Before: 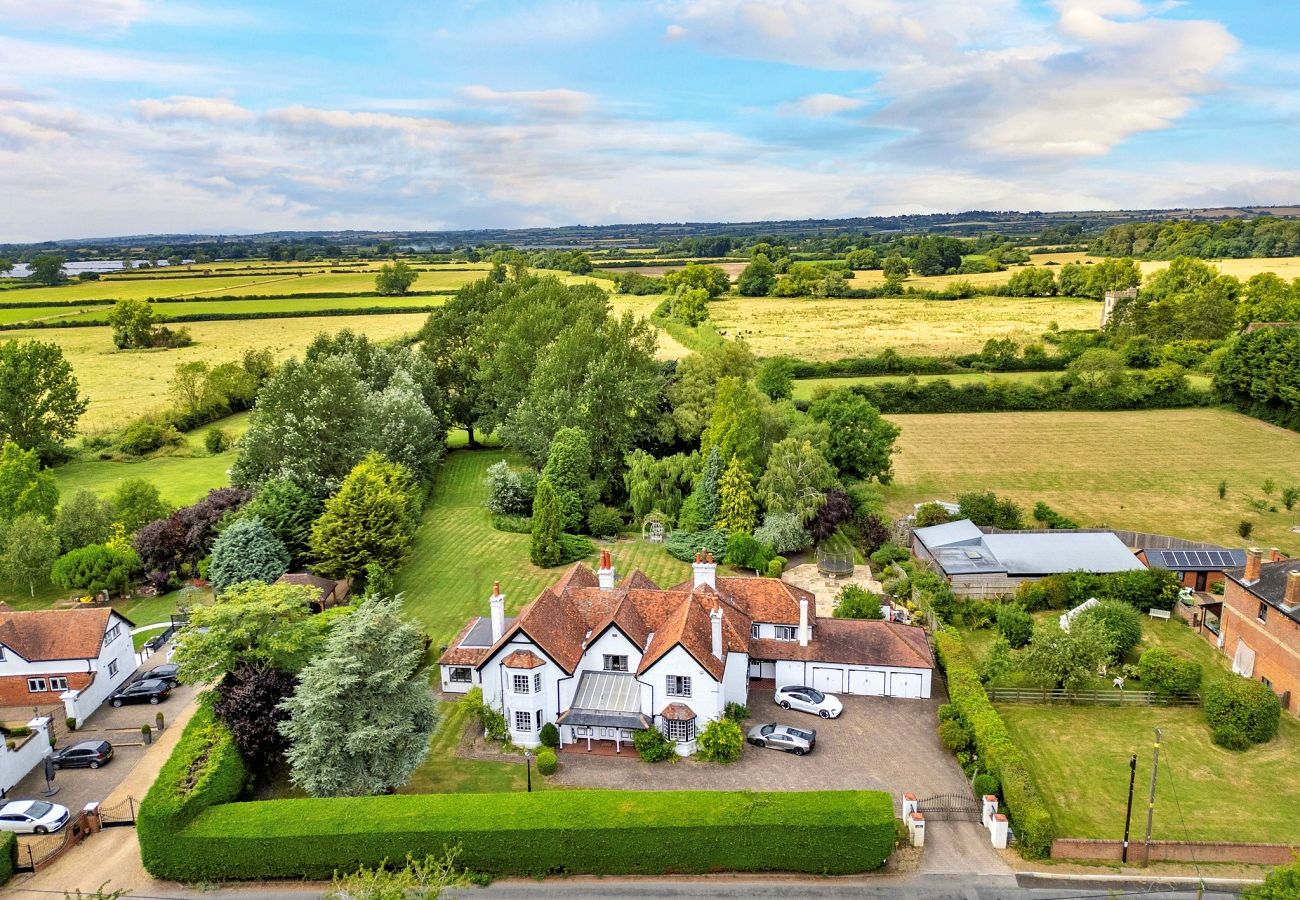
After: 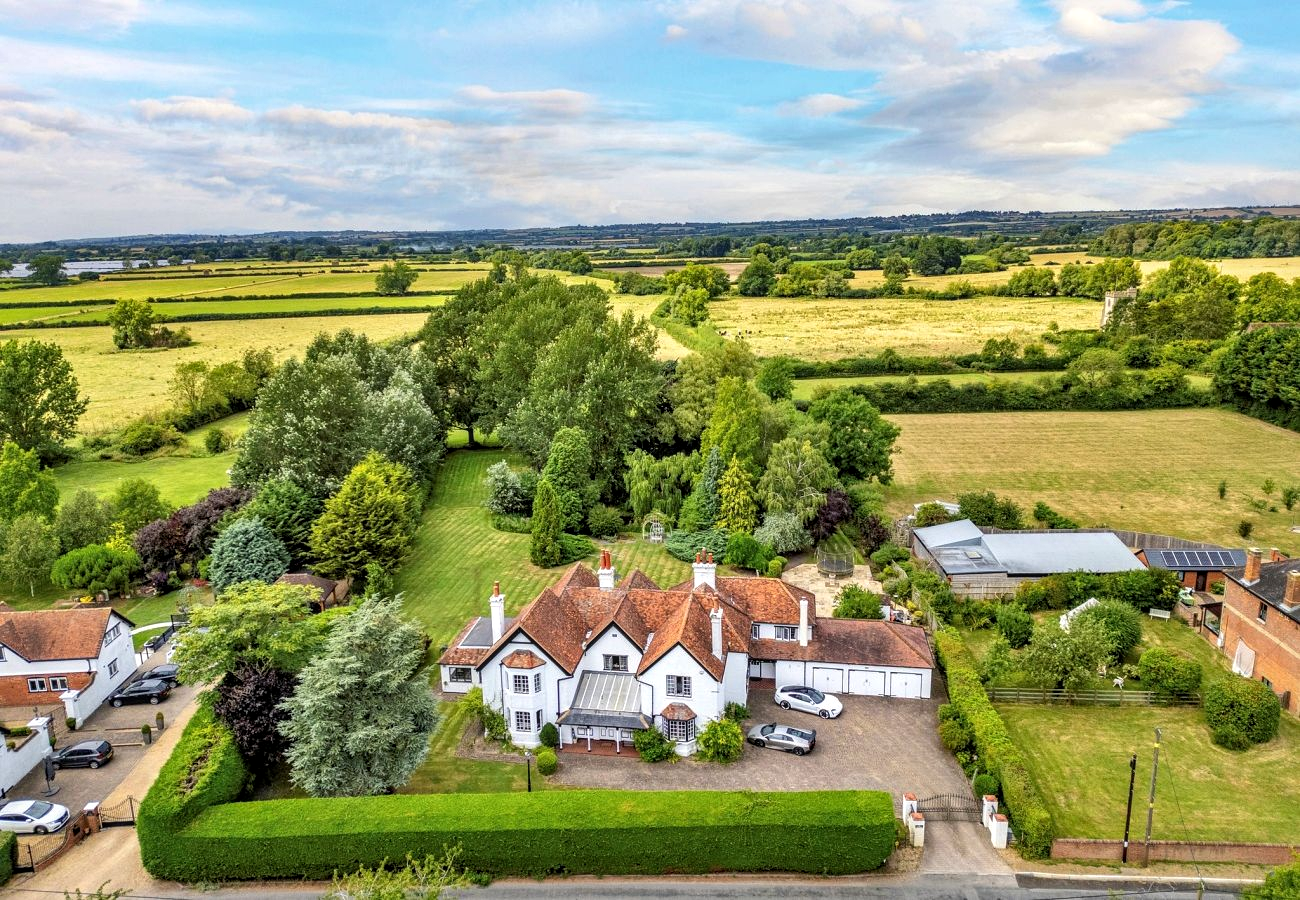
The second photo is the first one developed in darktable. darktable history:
white balance: red 1, blue 1
local contrast: on, module defaults
